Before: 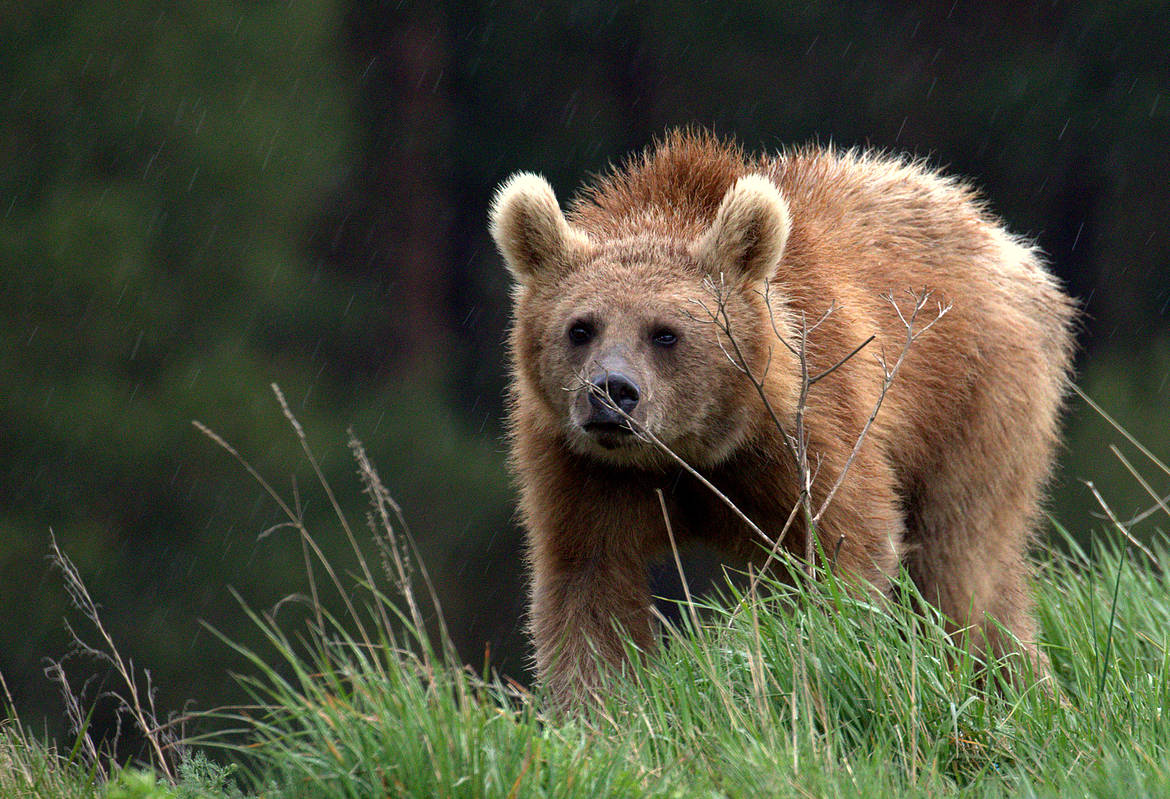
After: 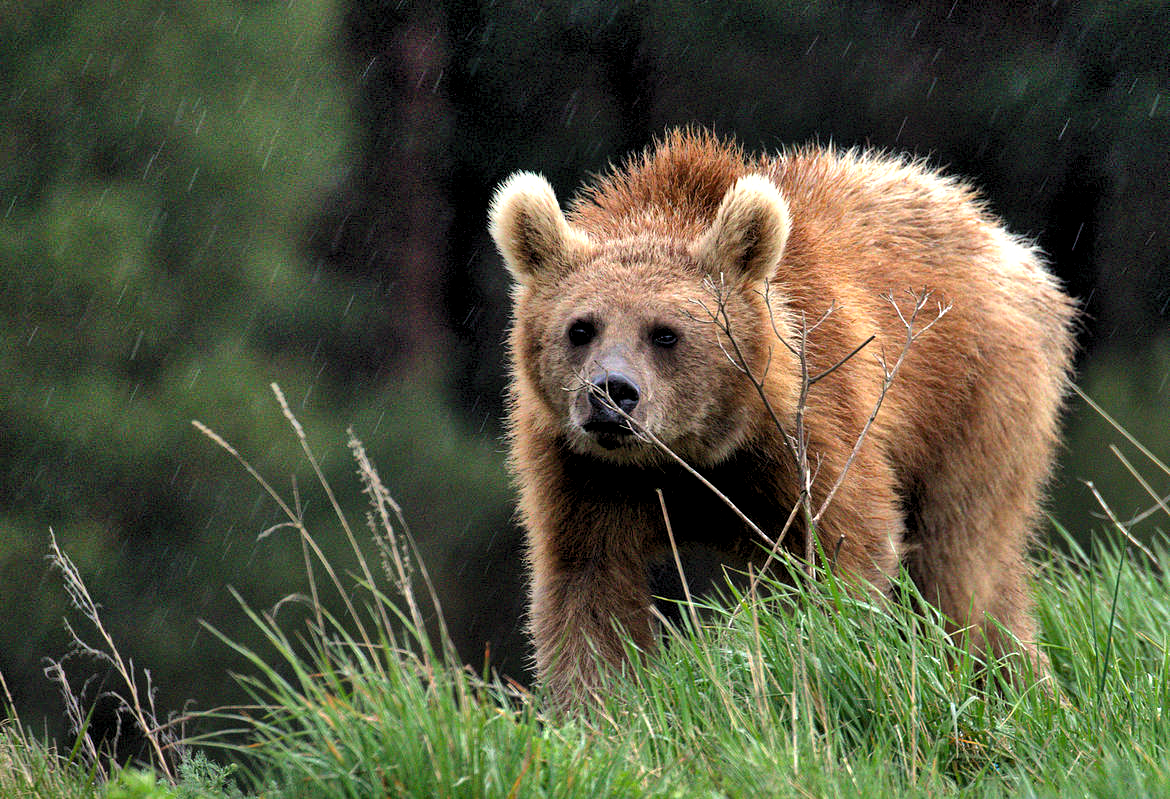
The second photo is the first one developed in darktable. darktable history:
levels: levels [0.062, 0.494, 0.925]
shadows and highlights: shadows 60.7, soften with gaussian
color zones: curves: ch1 [(0, 0.523) (0.143, 0.545) (0.286, 0.52) (0.429, 0.506) (0.571, 0.503) (0.714, 0.503) (0.857, 0.508) (1, 0.523)]
color correction: highlights b* -0.042, saturation 1.07
